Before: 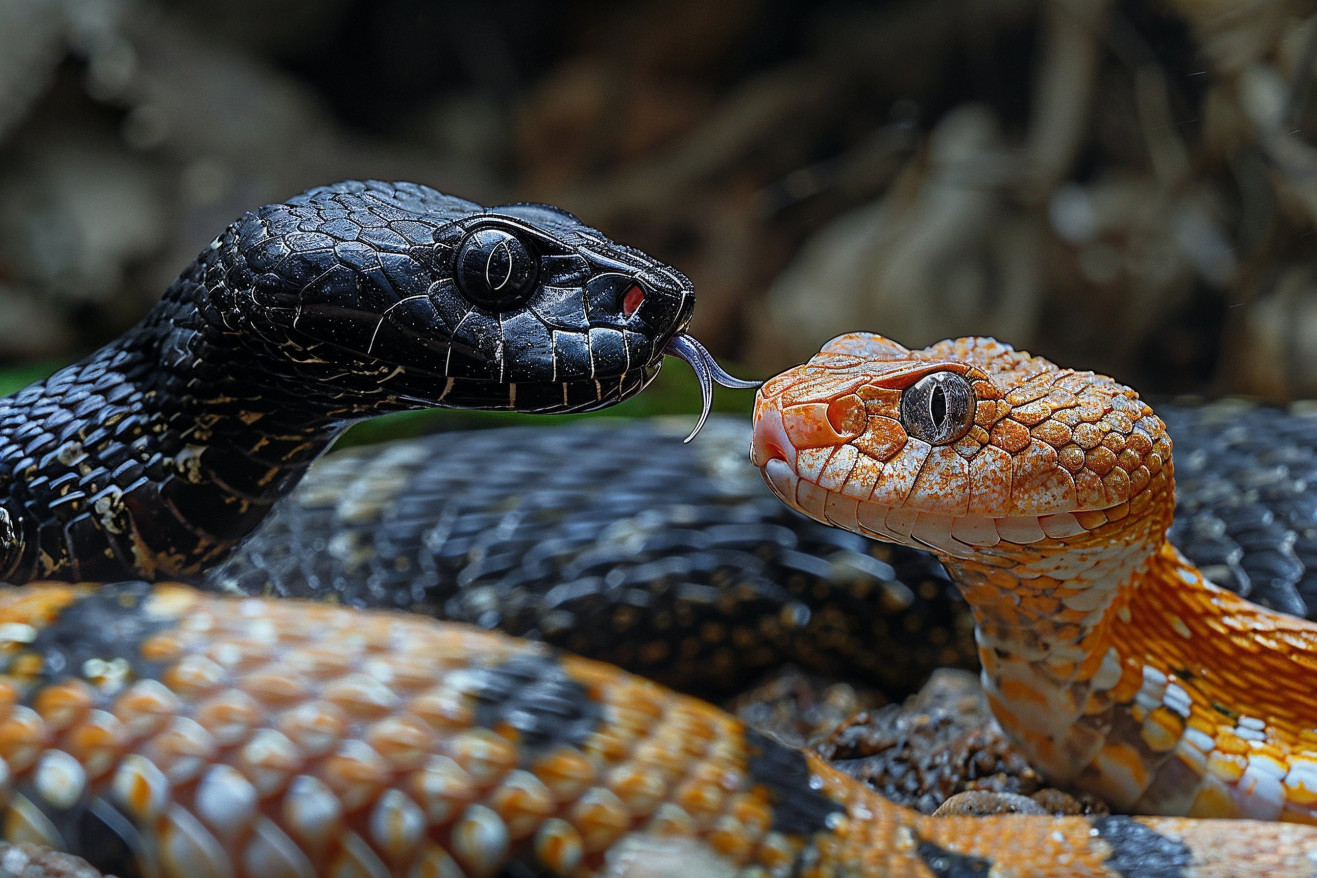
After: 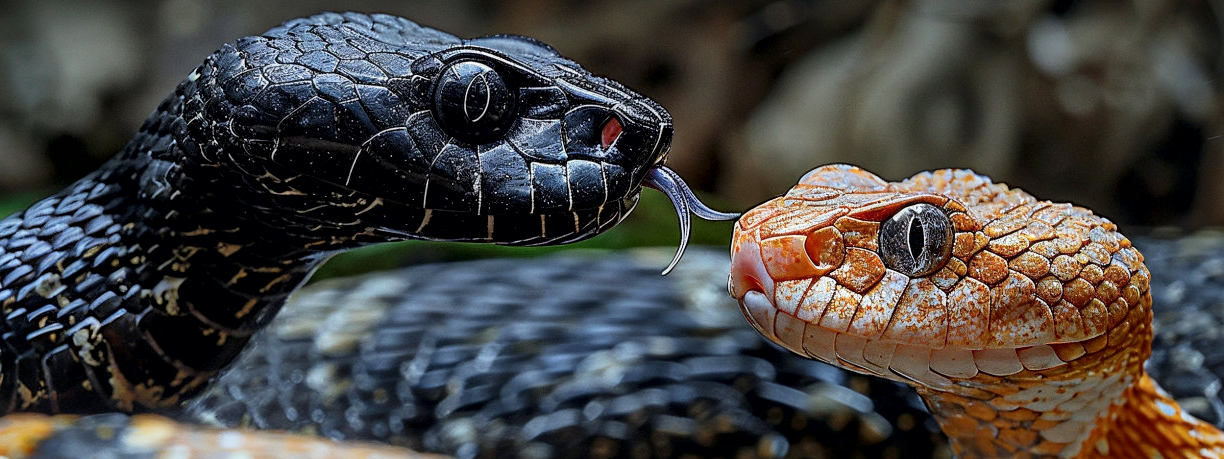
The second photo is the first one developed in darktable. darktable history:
crop: left 1.744%, top 19.225%, right 5.069%, bottom 28.357%
local contrast: mode bilateral grid, contrast 20, coarseness 50, detail 171%, midtone range 0.2
